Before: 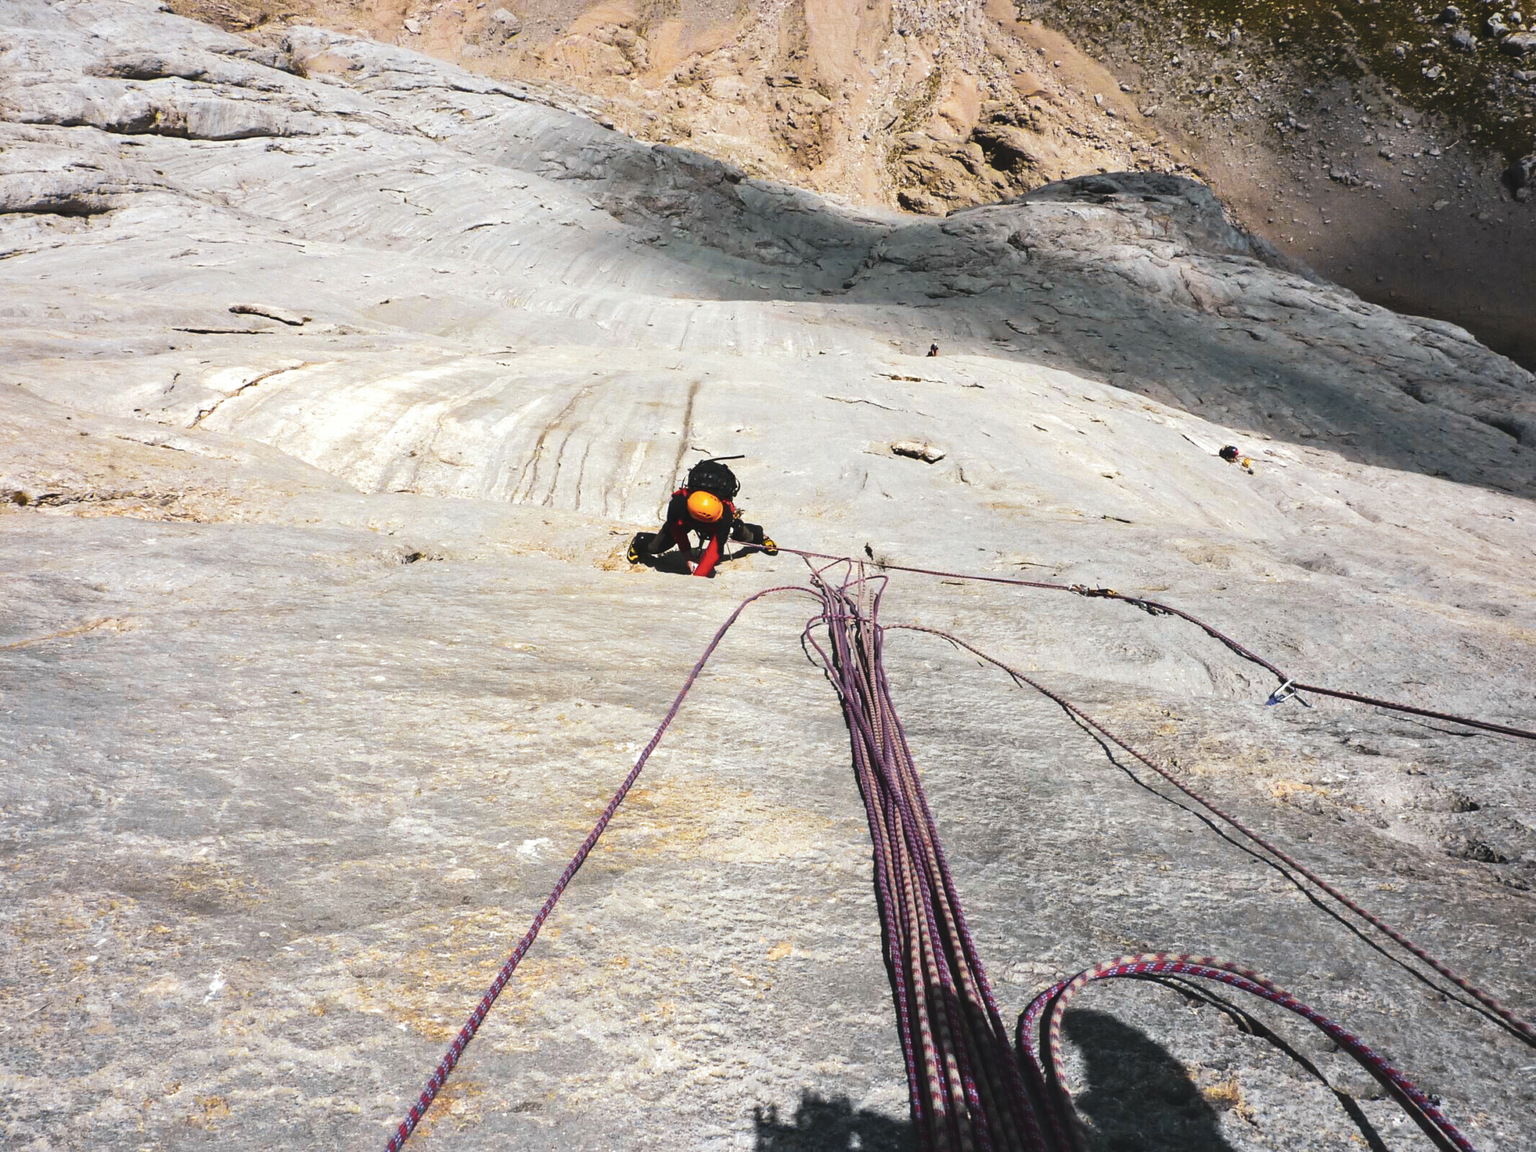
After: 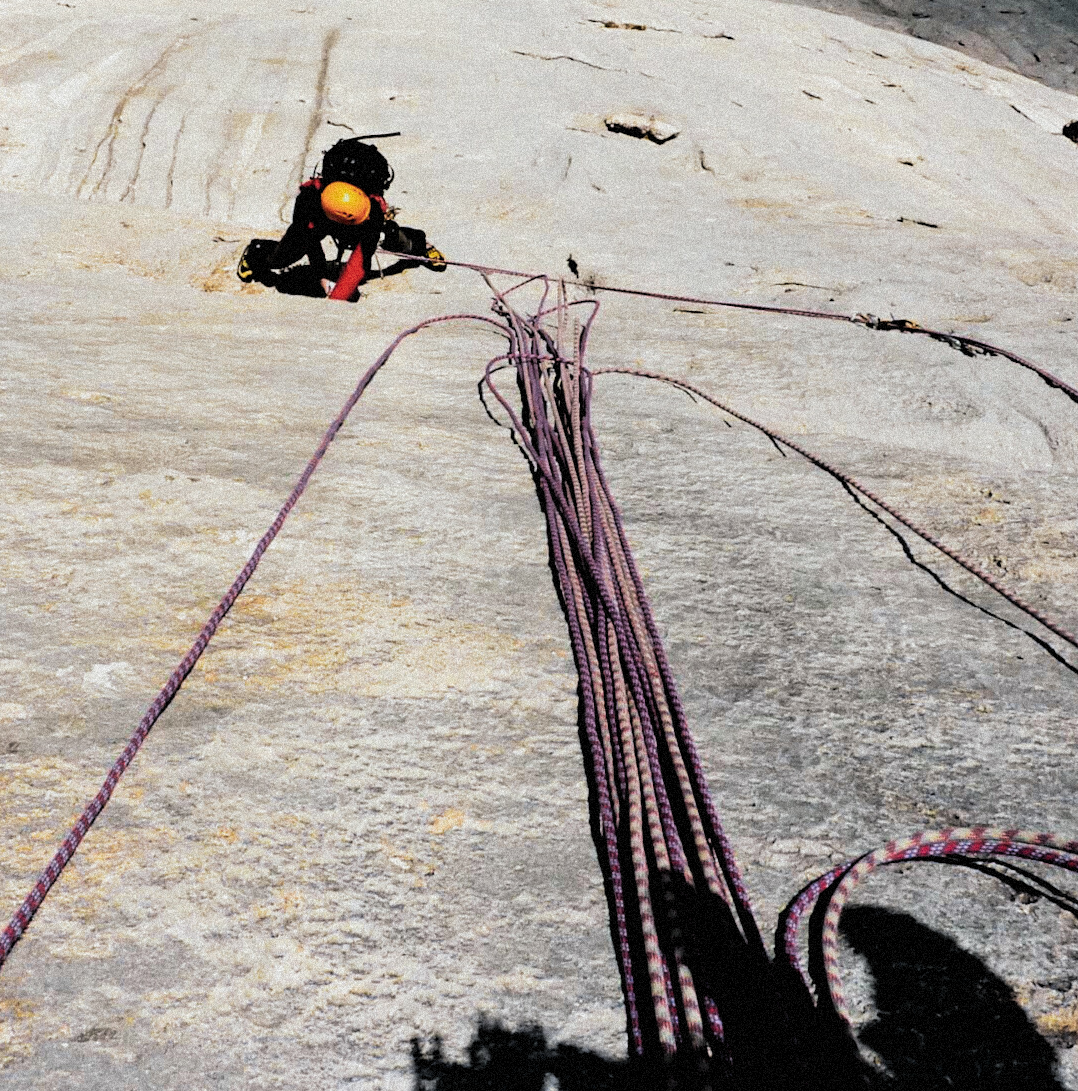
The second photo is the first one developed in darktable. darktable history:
rotate and perspective: rotation 0.192°, lens shift (horizontal) -0.015, crop left 0.005, crop right 0.996, crop top 0.006, crop bottom 0.99
filmic rgb: black relative exposure -3.31 EV, white relative exposure 3.45 EV, hardness 2.36, contrast 1.103
crop and rotate: left 29.237%, top 31.152%, right 19.807%
grain: strength 35%, mid-tones bias 0%
